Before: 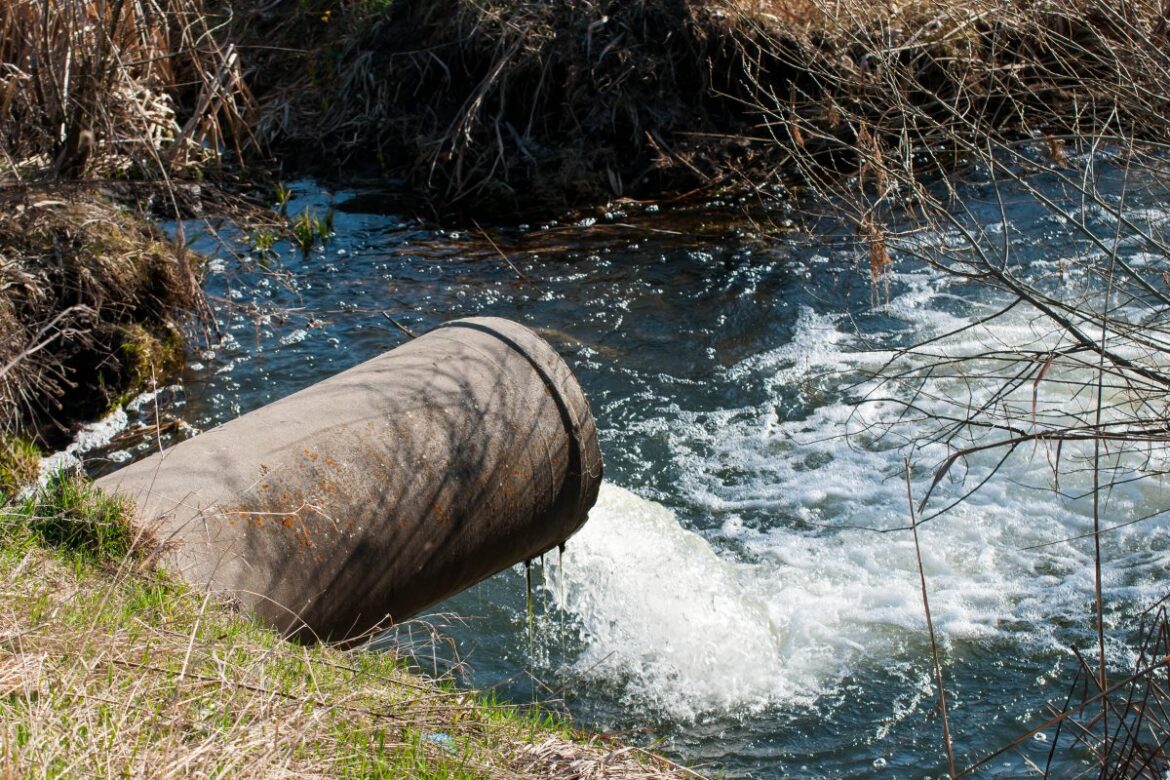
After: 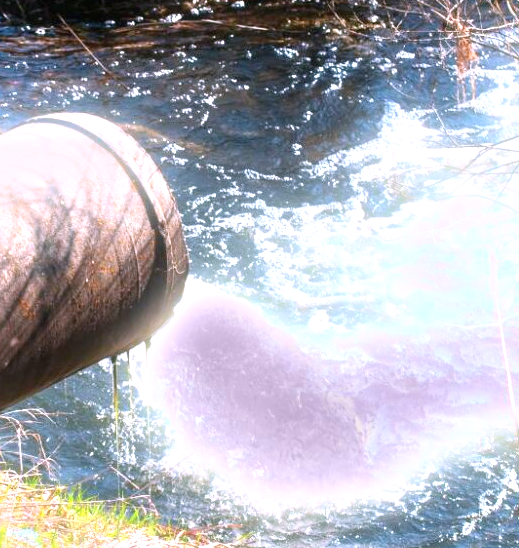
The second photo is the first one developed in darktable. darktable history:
exposure: black level correction 0, exposure 1.45 EV, compensate exposure bias true, compensate highlight preservation false
bloom: size 5%, threshold 95%, strength 15%
white balance: red 1.066, blue 1.119
crop: left 35.432%, top 26.233%, right 20.145%, bottom 3.432%
